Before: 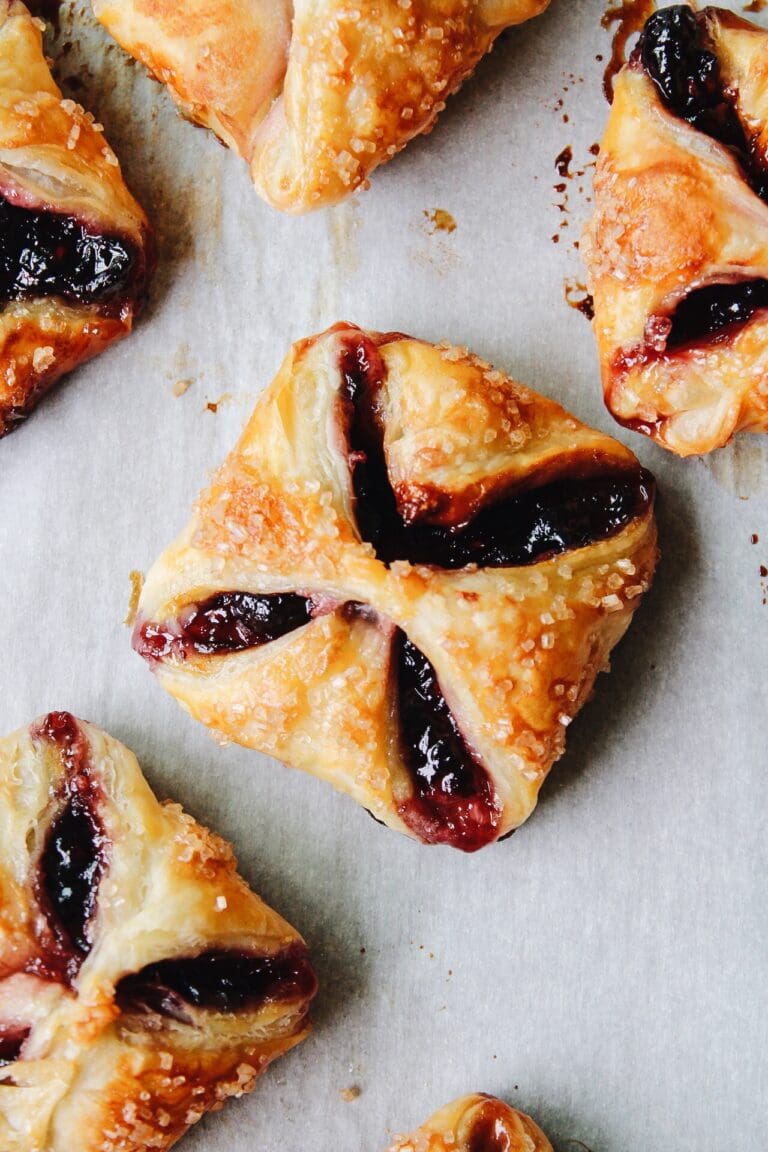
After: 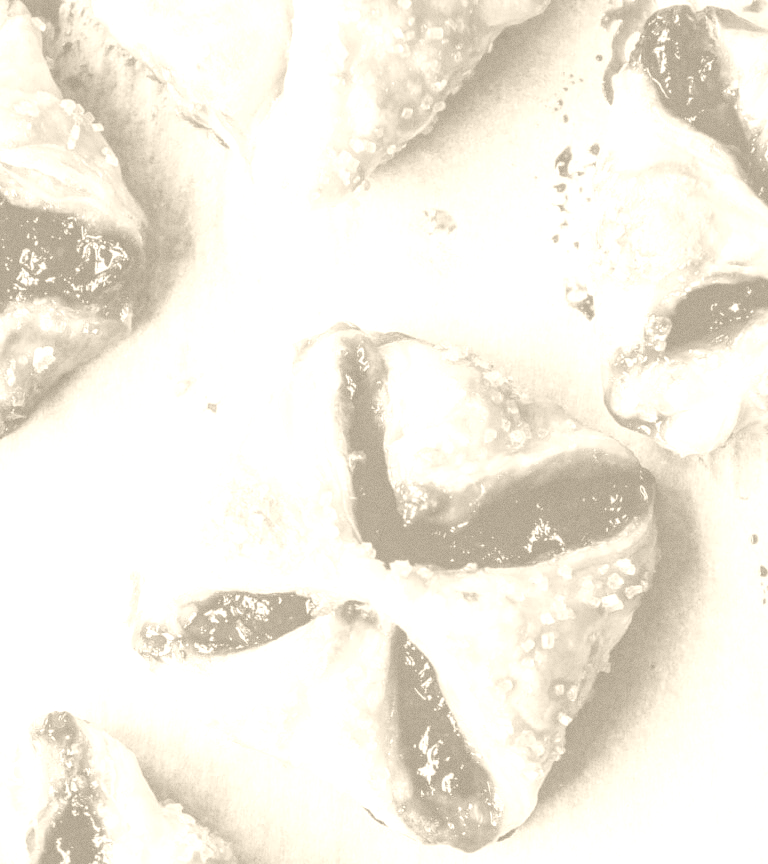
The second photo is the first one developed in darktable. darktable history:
colorize: hue 36°, saturation 71%, lightness 80.79%
local contrast: on, module defaults
grain: coarseness 0.09 ISO
crop: bottom 24.967%
